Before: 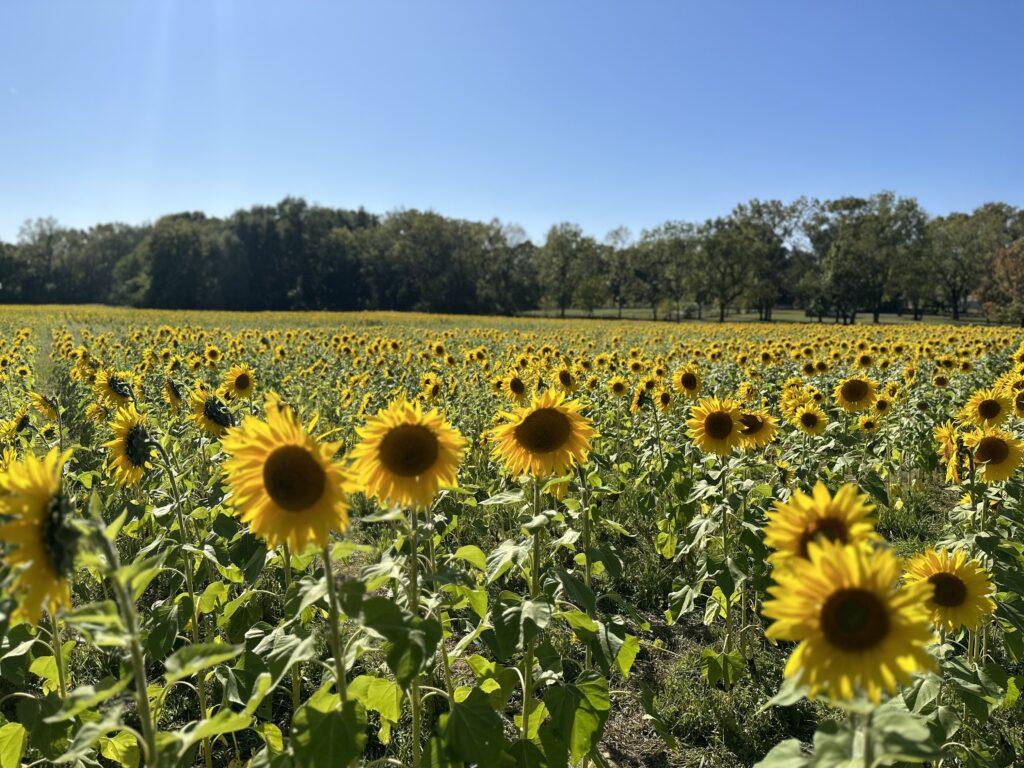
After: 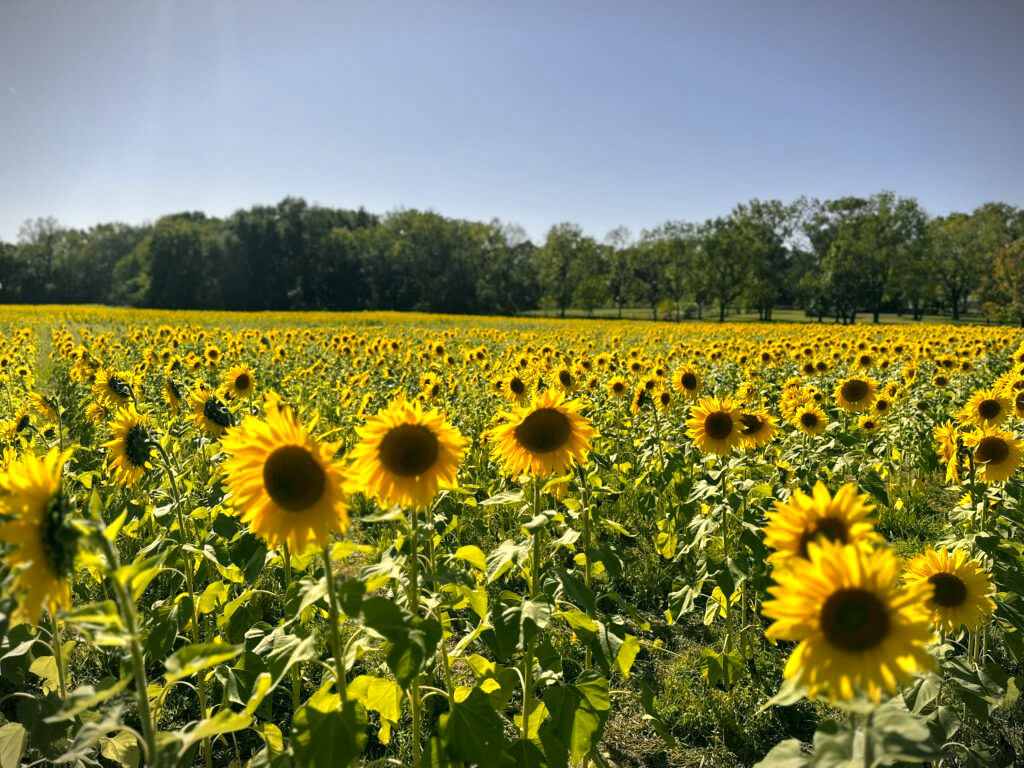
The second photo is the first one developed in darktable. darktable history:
vignetting: fall-off start 99.3%, width/height ratio 1.31
color correction: highlights a* 3.98, highlights b* 4.97, shadows a* -7.37, shadows b* 4.92
color zones: curves: ch0 [(0, 0.511) (0.143, 0.531) (0.286, 0.56) (0.429, 0.5) (0.571, 0.5) (0.714, 0.5) (0.857, 0.5) (1, 0.5)]; ch1 [(0, 0.525) (0.143, 0.705) (0.286, 0.715) (0.429, 0.35) (0.571, 0.35) (0.714, 0.35) (0.857, 0.4) (1, 0.4)]; ch2 [(0, 0.572) (0.143, 0.512) (0.286, 0.473) (0.429, 0.45) (0.571, 0.5) (0.714, 0.5) (0.857, 0.518) (1, 0.518)]
